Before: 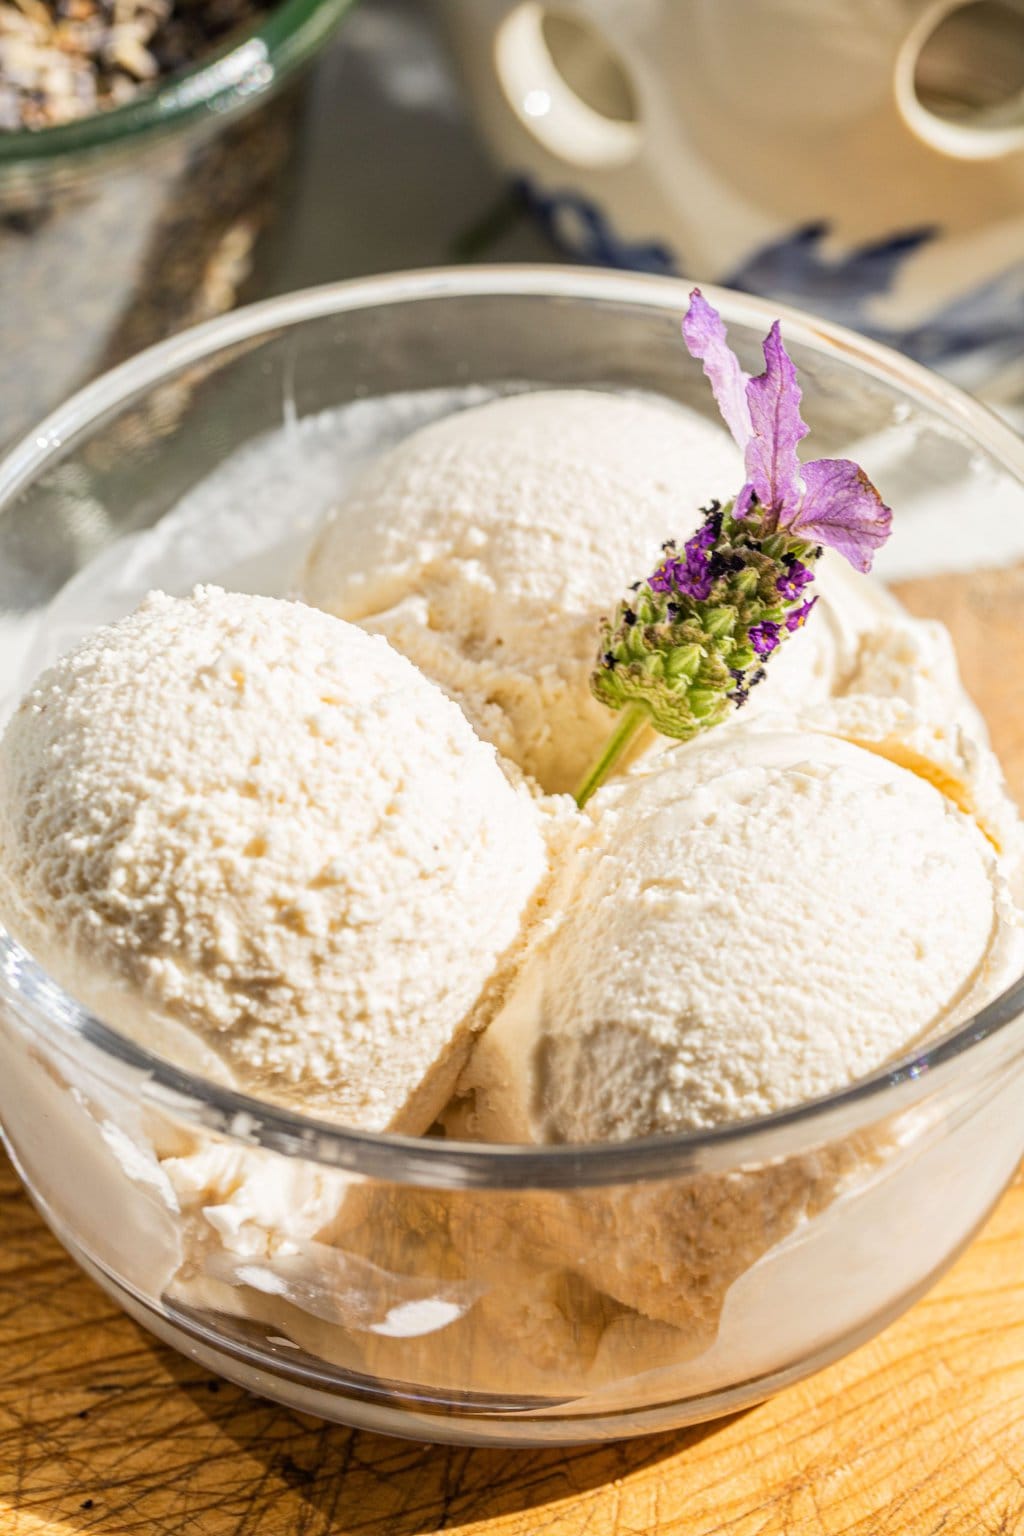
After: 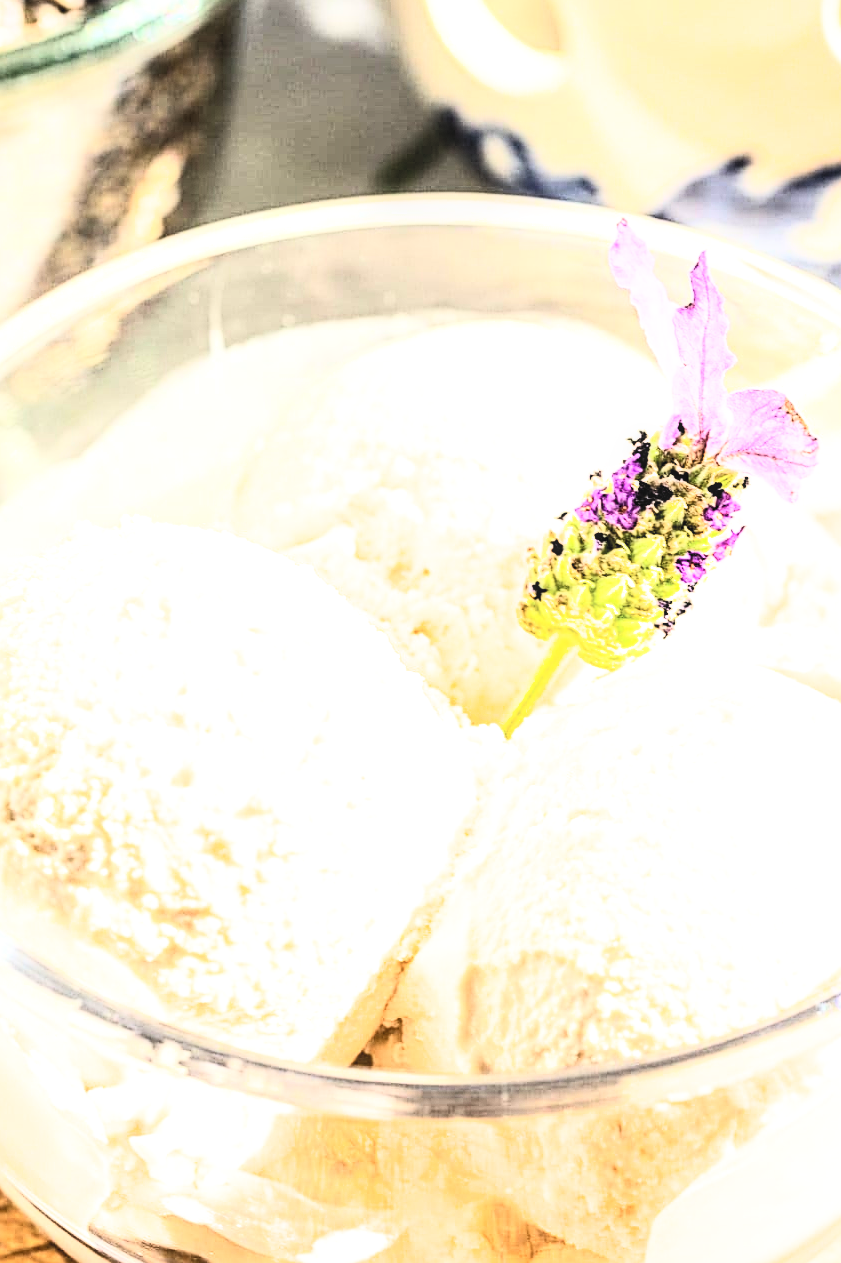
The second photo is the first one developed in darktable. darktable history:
sharpen: on, module defaults
filmic rgb: black relative exposure -7.65 EV, white relative exposure 4.56 EV, hardness 3.61, color science v6 (2022)
tone equalizer: -8 EV -1.08 EV, -7 EV -1.01 EV, -6 EV -0.867 EV, -5 EV -0.578 EV, -3 EV 0.578 EV, -2 EV 0.867 EV, -1 EV 1.01 EV, +0 EV 1.08 EV, edges refinement/feathering 500, mask exposure compensation -1.57 EV, preserve details no
crop and rotate: left 7.196%, top 4.574%, right 10.605%, bottom 13.178%
exposure: black level correction 0, exposure 1 EV, compensate highlight preservation false
local contrast: on, module defaults
contrast brightness saturation: contrast 0.39, brightness 0.53
